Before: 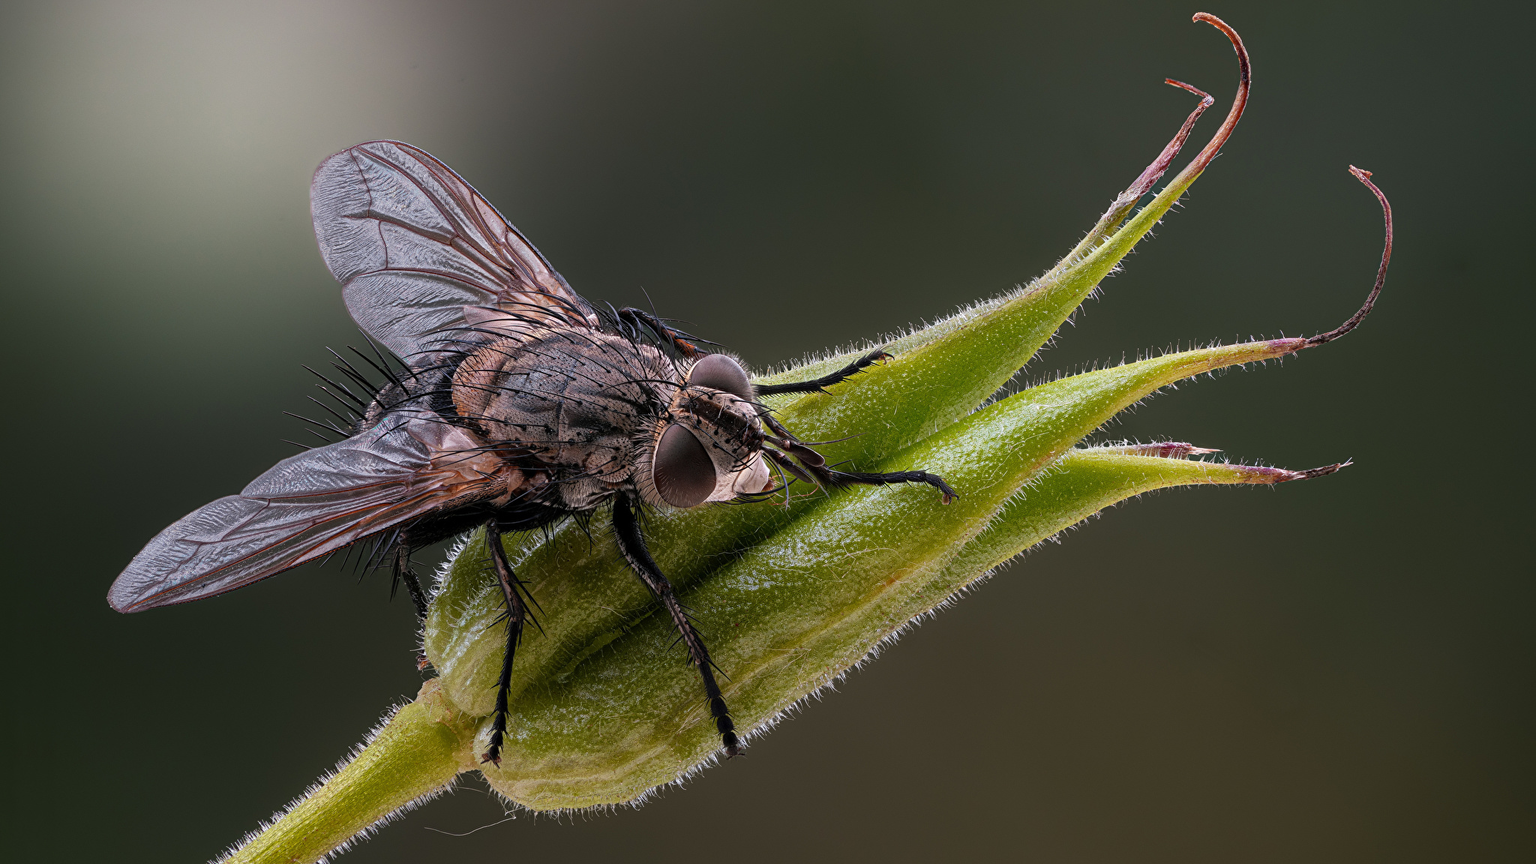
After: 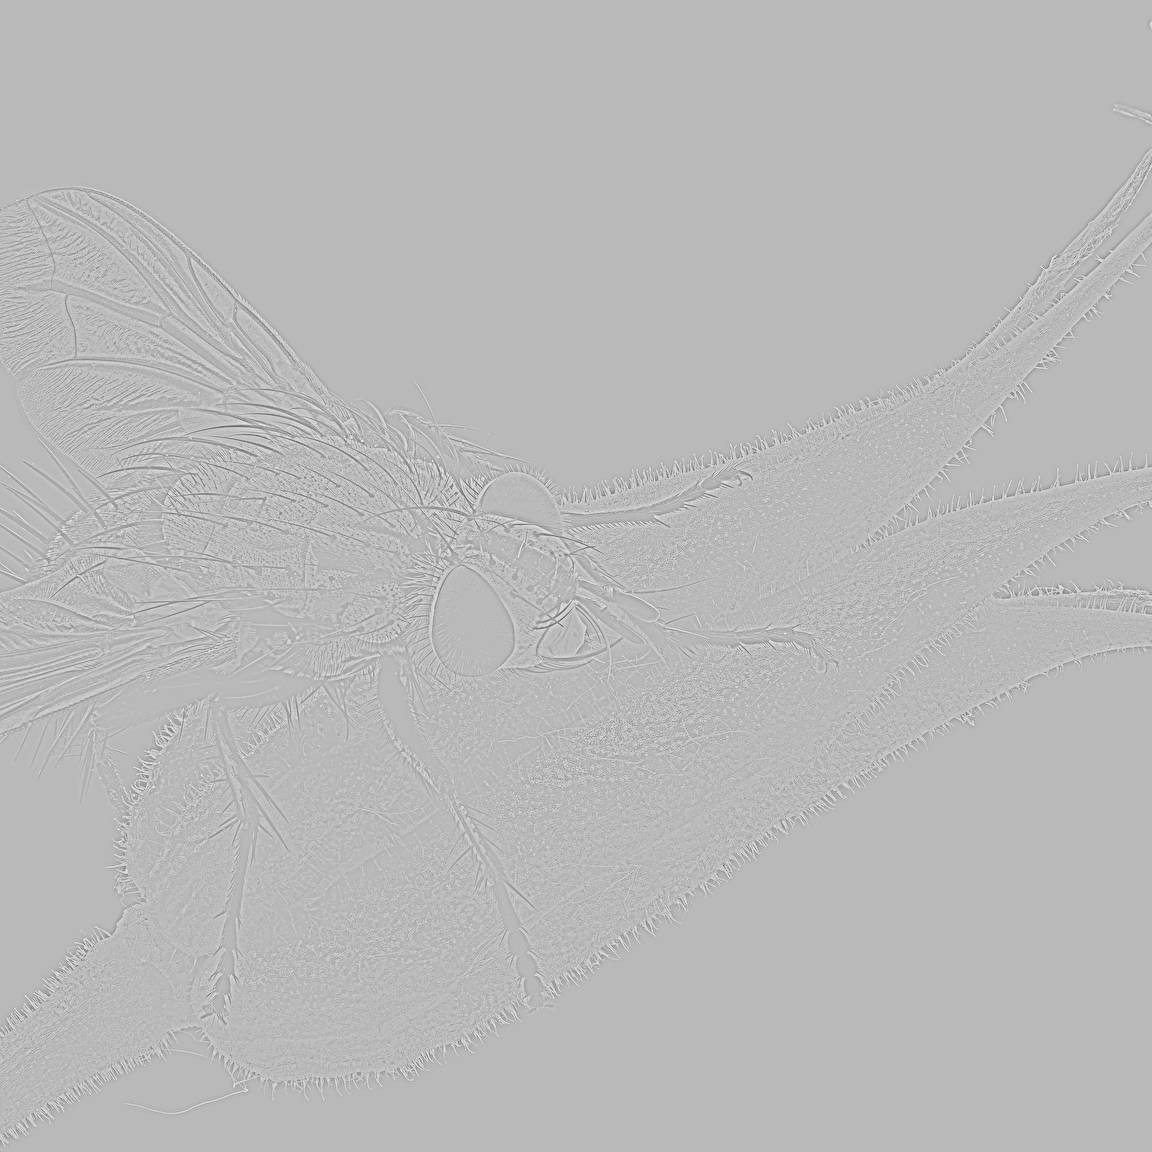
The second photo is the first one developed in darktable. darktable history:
crop: left 21.496%, right 22.254%
base curve: curves: ch0 [(0, 0) (0.007, 0.004) (0.027, 0.03) (0.046, 0.07) (0.207, 0.54) (0.442, 0.872) (0.673, 0.972) (1, 1)], preserve colors none
monochrome: on, module defaults
highpass: sharpness 5.84%, contrast boost 8.44%
